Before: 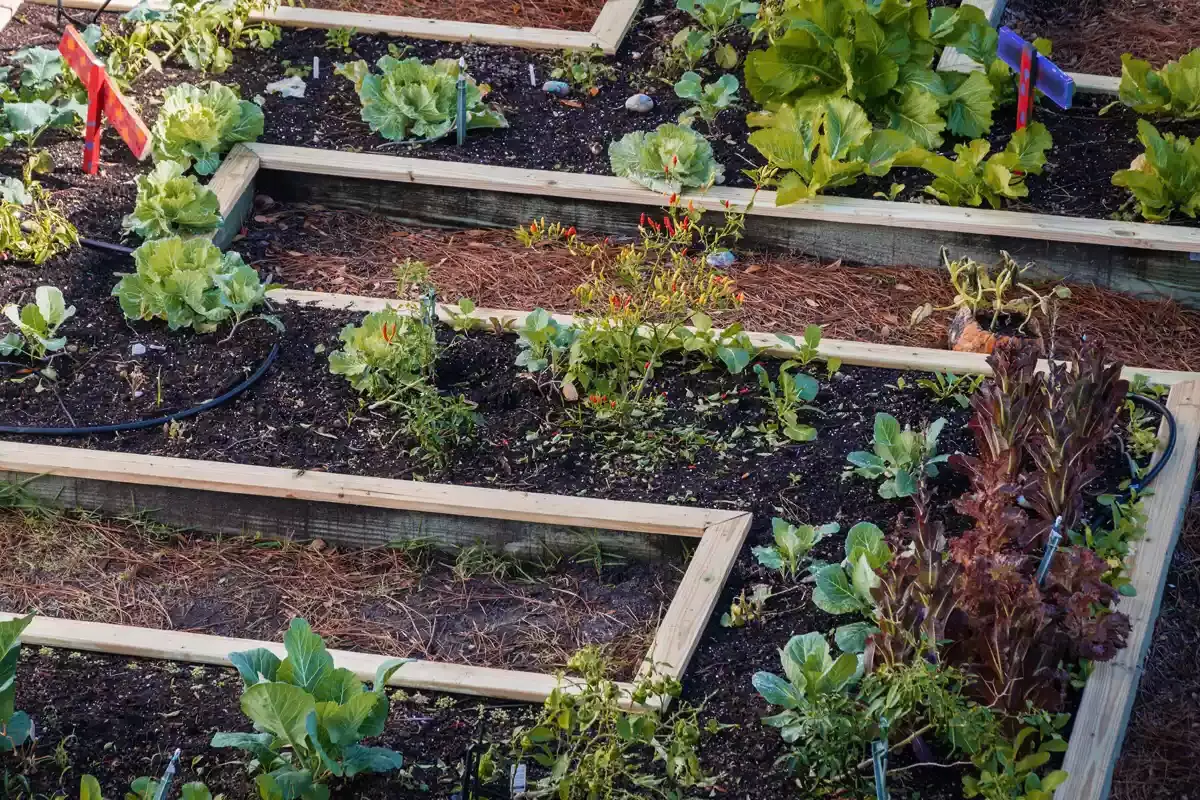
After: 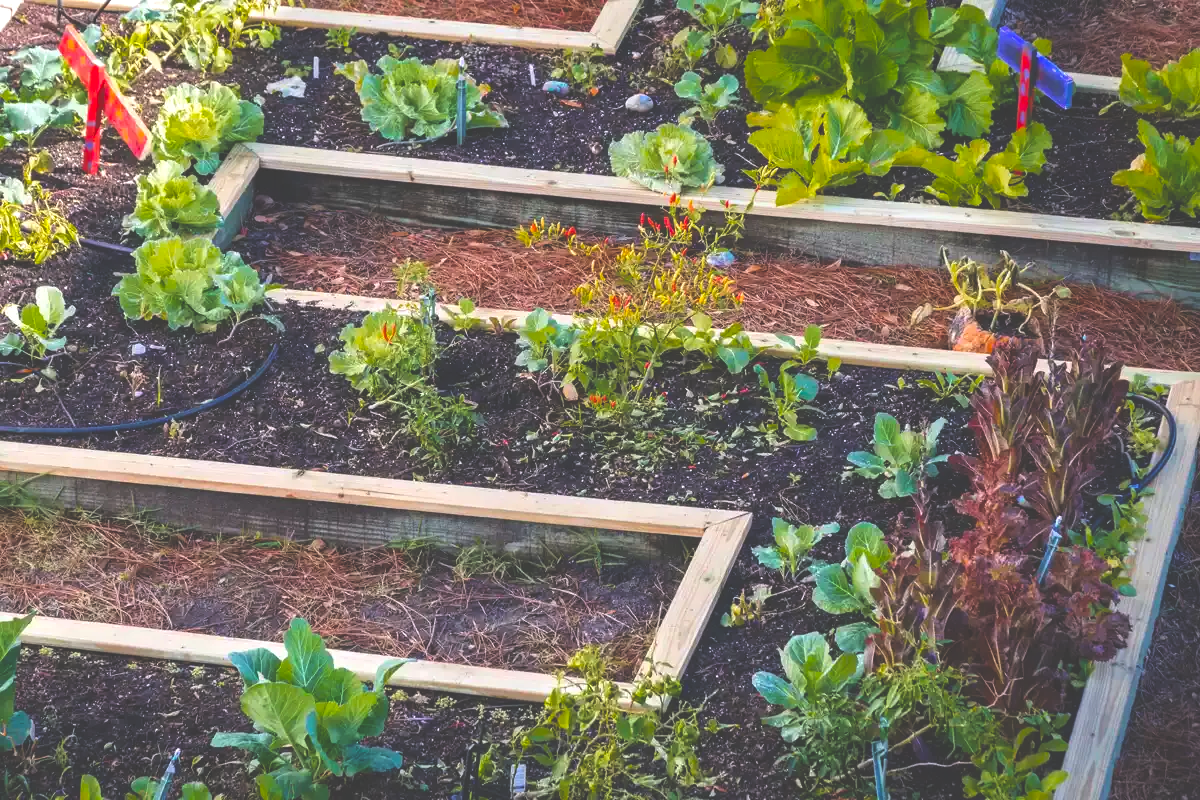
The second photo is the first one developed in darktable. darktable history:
color balance rgb: perceptual saturation grading › global saturation 29.993%, perceptual brilliance grading › global brilliance 9.477%, perceptual brilliance grading › shadows 15.269%, global vibrance 20%
exposure: black level correction -0.029, compensate exposure bias true, compensate highlight preservation false
